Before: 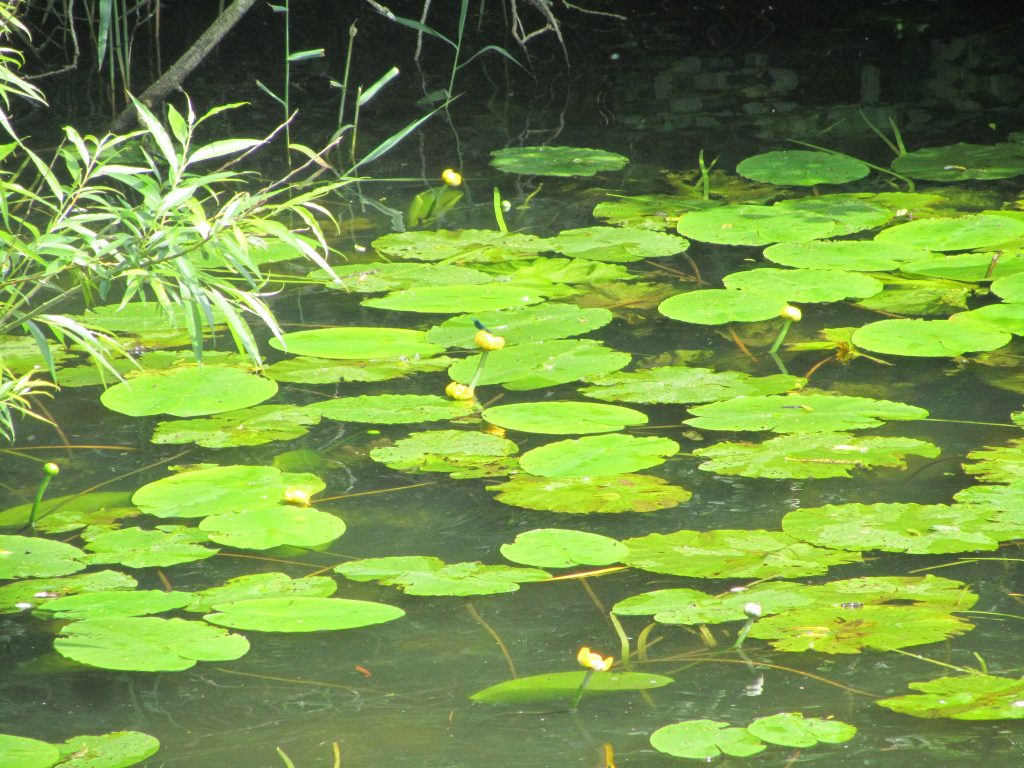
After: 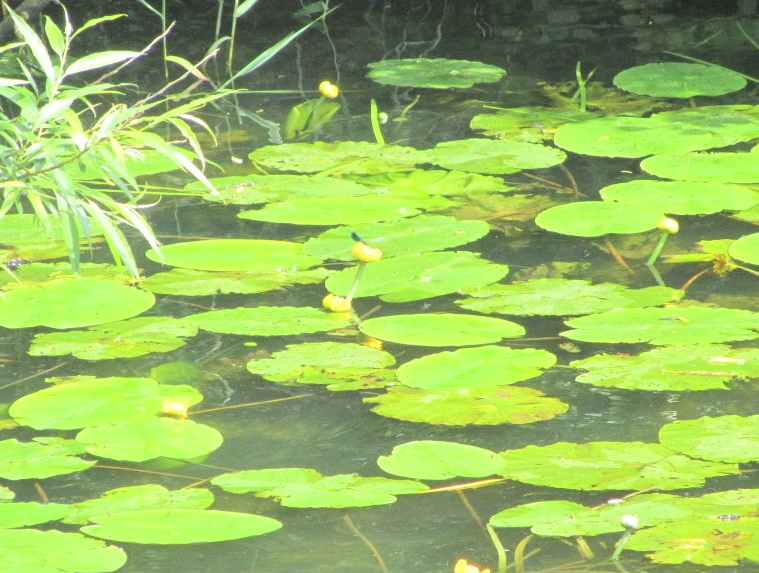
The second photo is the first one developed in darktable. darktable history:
contrast brightness saturation: contrast 0.138, brightness 0.217
exposure: compensate highlight preservation false
crop and rotate: left 12.1%, top 11.492%, right 13.689%, bottom 13.81%
